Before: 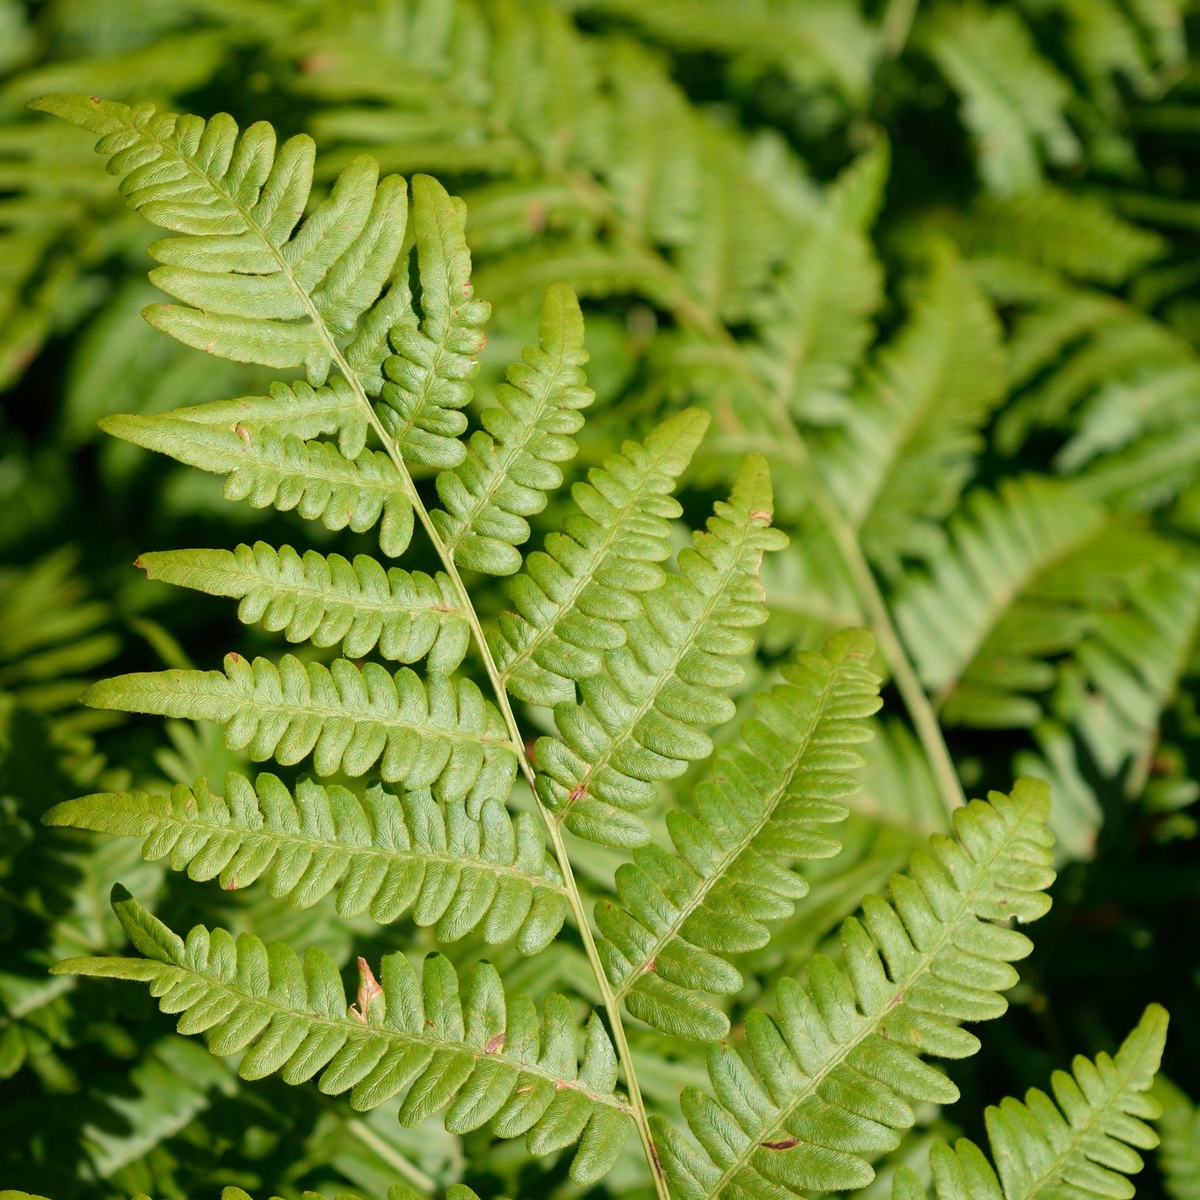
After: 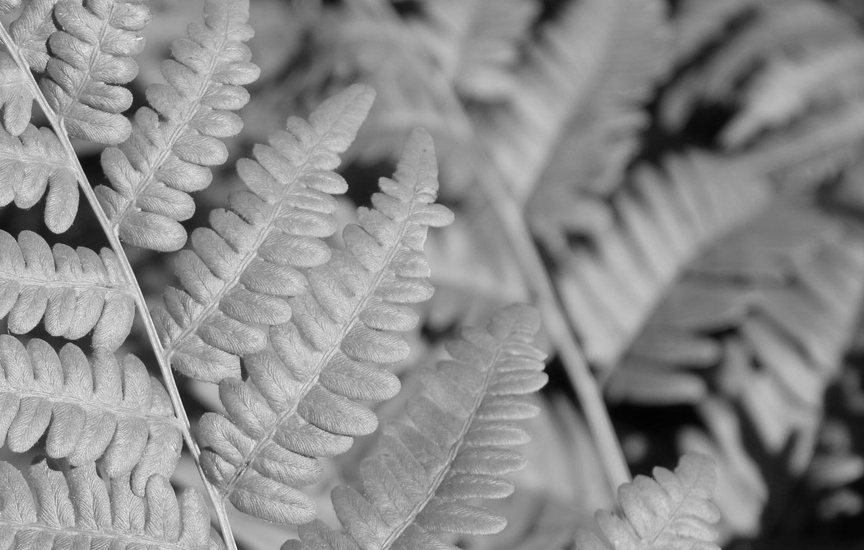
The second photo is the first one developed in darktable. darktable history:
monochrome: on, module defaults
crop and rotate: left 27.938%, top 27.046%, bottom 27.046%
color correction: highlights a* -4.28, highlights b* 6.53
color balance: output saturation 120%
haze removal: strength -0.05
